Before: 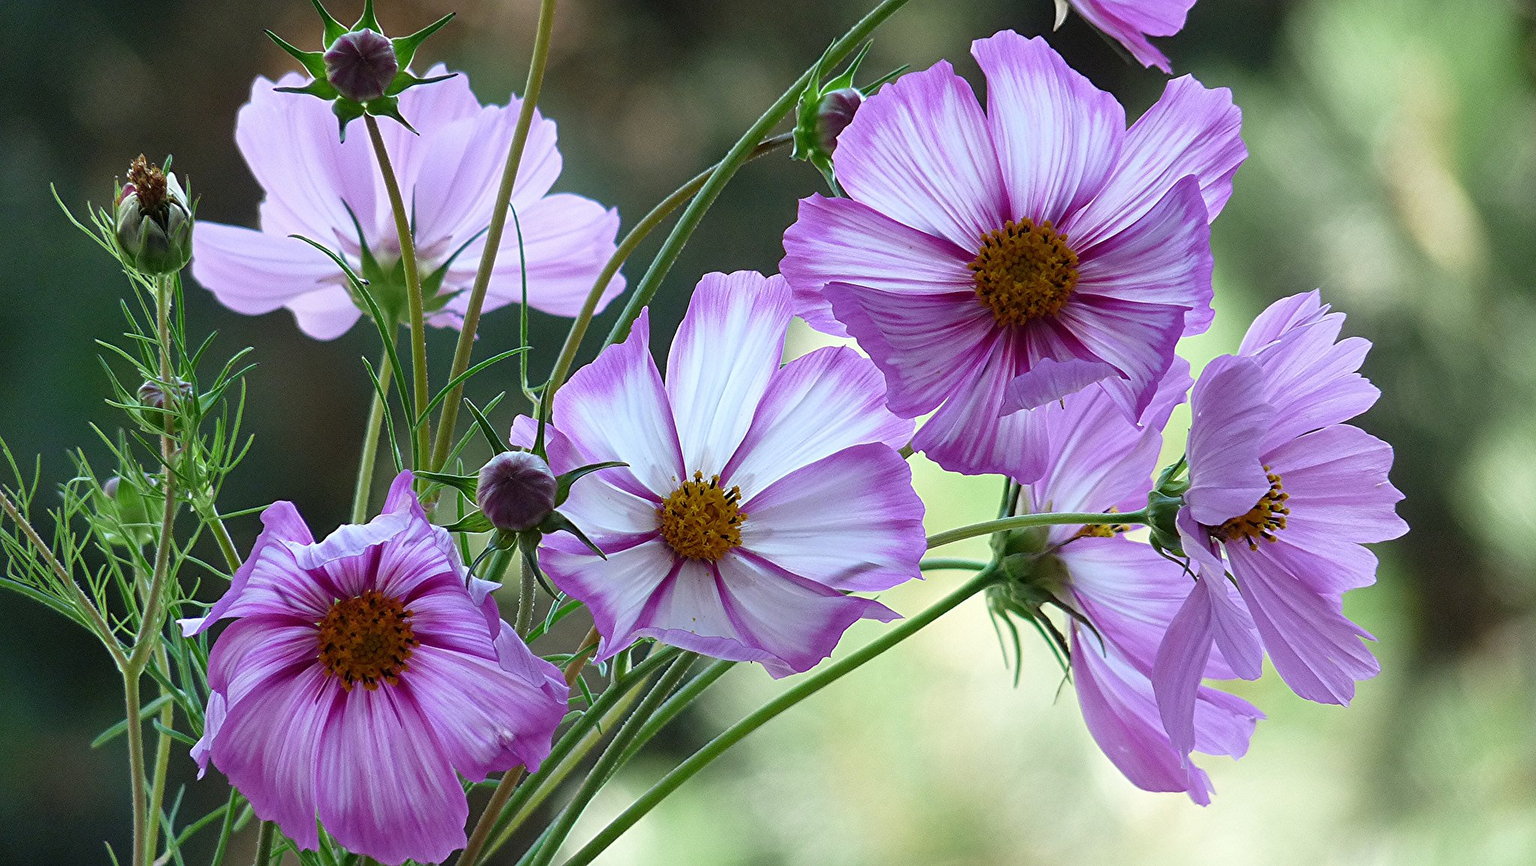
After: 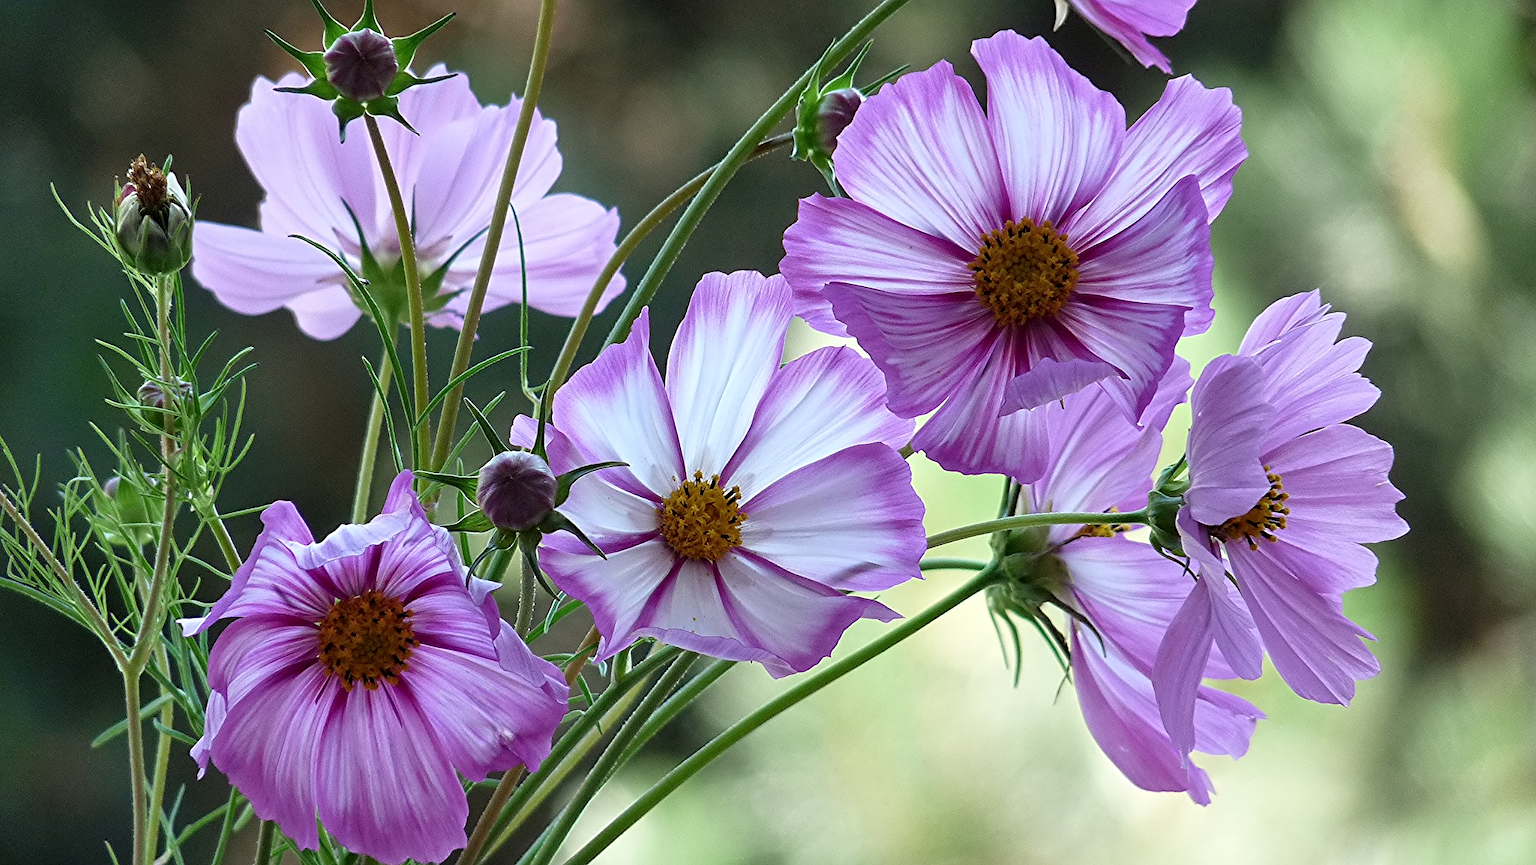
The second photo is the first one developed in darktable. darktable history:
contrast equalizer: octaves 7, y [[0.5, 0.542, 0.583, 0.625, 0.667, 0.708], [0.5 ×6], [0.5 ×6], [0, 0.033, 0.067, 0.1, 0.133, 0.167], [0, 0.05, 0.1, 0.15, 0.2, 0.25]], mix 0.281
